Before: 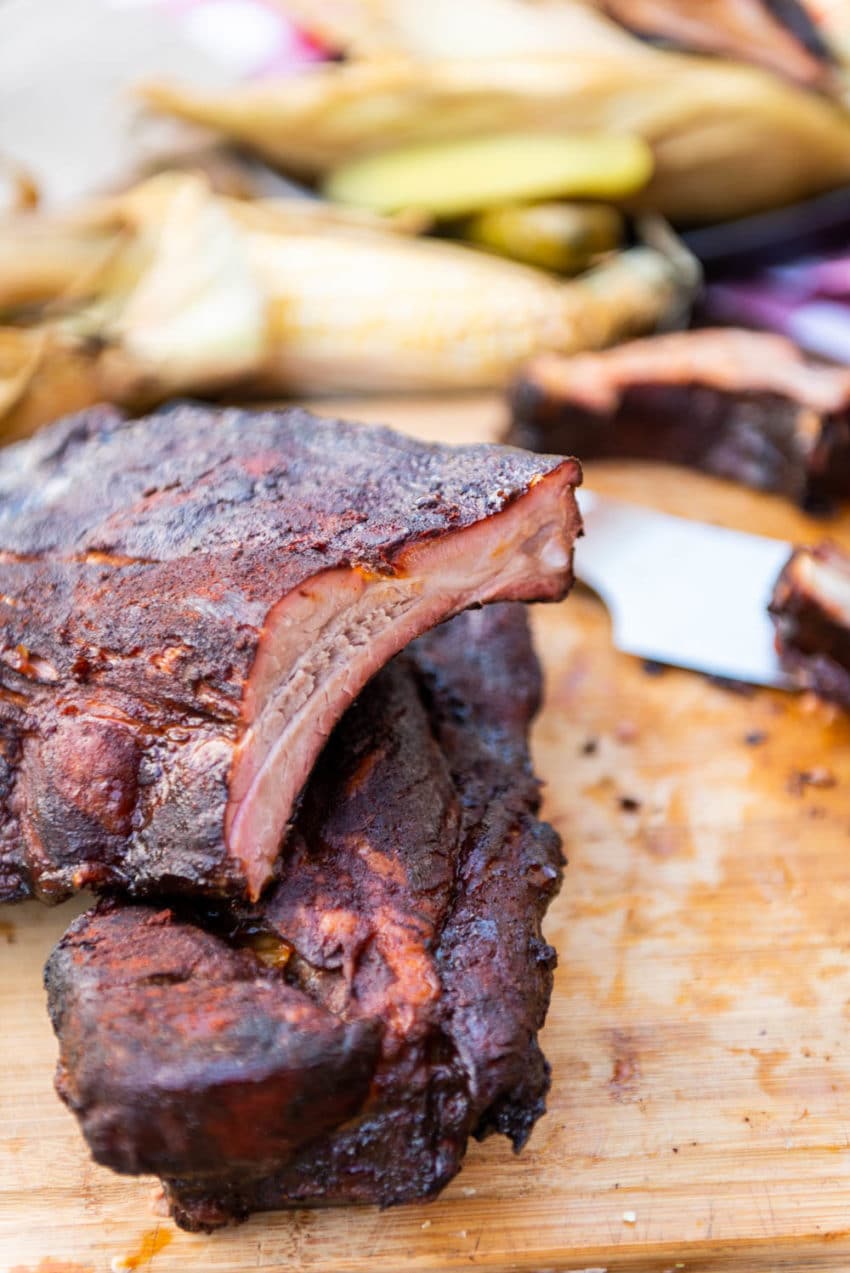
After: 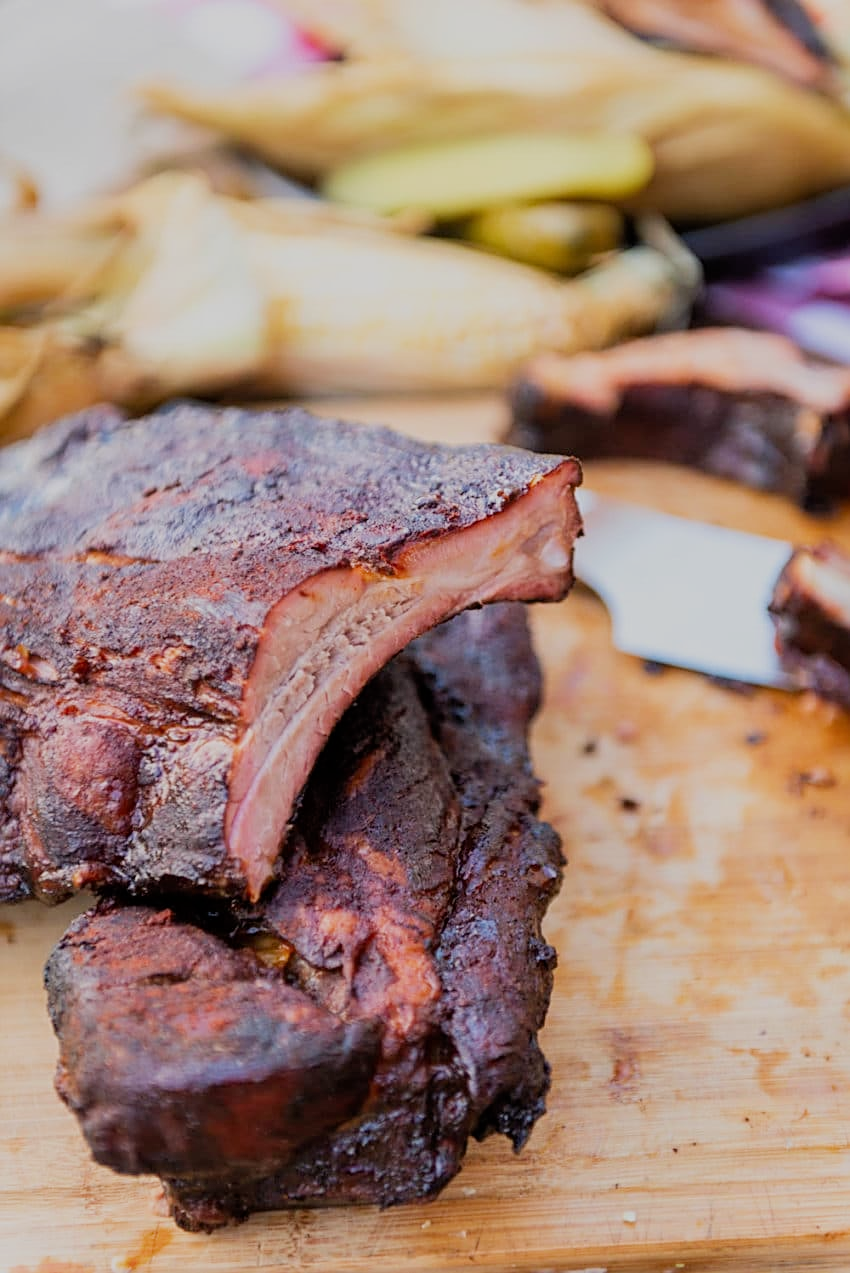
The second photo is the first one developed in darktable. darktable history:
filmic rgb: black relative exposure -13 EV, threshold 3 EV, target white luminance 85%, hardness 6.3, latitude 42.11%, contrast 0.858, shadows ↔ highlights balance 8.63%, color science v4 (2020), enable highlight reconstruction true
sharpen: radius 1.967
